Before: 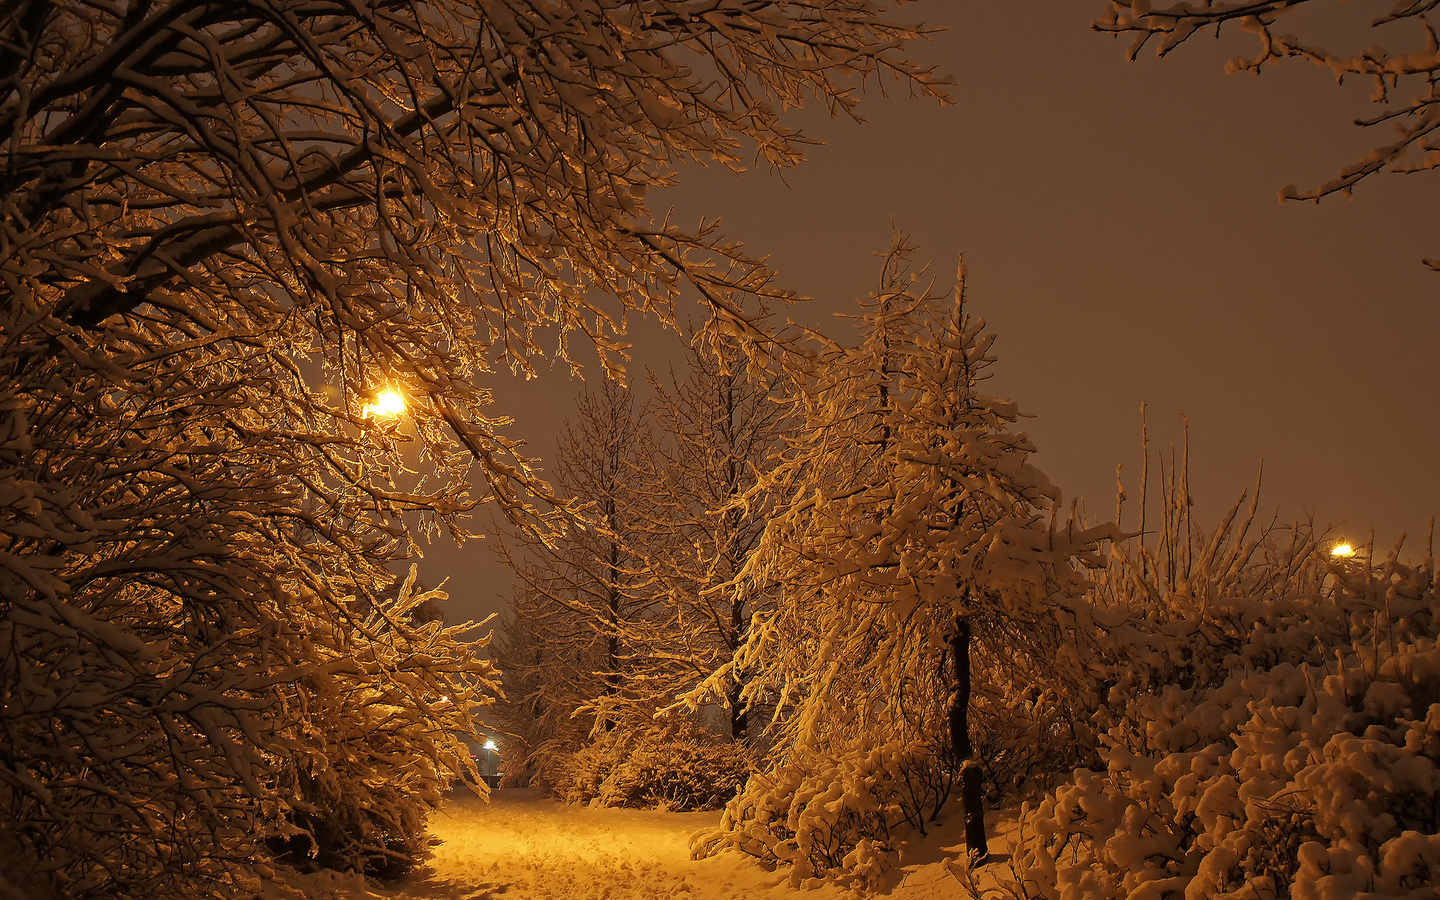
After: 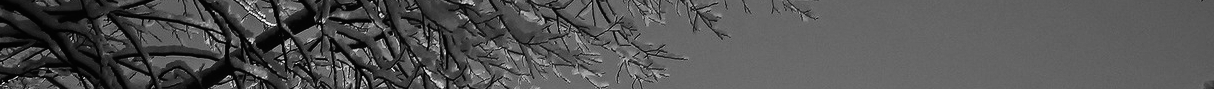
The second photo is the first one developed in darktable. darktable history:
base curve: curves: ch0 [(0, 0) (0, 0) (0.002, 0.001) (0.008, 0.003) (0.019, 0.011) (0.037, 0.037) (0.064, 0.11) (0.102, 0.232) (0.152, 0.379) (0.216, 0.524) (0.296, 0.665) (0.394, 0.789) (0.512, 0.881) (0.651, 0.945) (0.813, 0.986) (1, 1)], preserve colors none
monochrome: on, module defaults
crop and rotate: left 9.644%, top 9.491%, right 6.021%, bottom 80.509%
